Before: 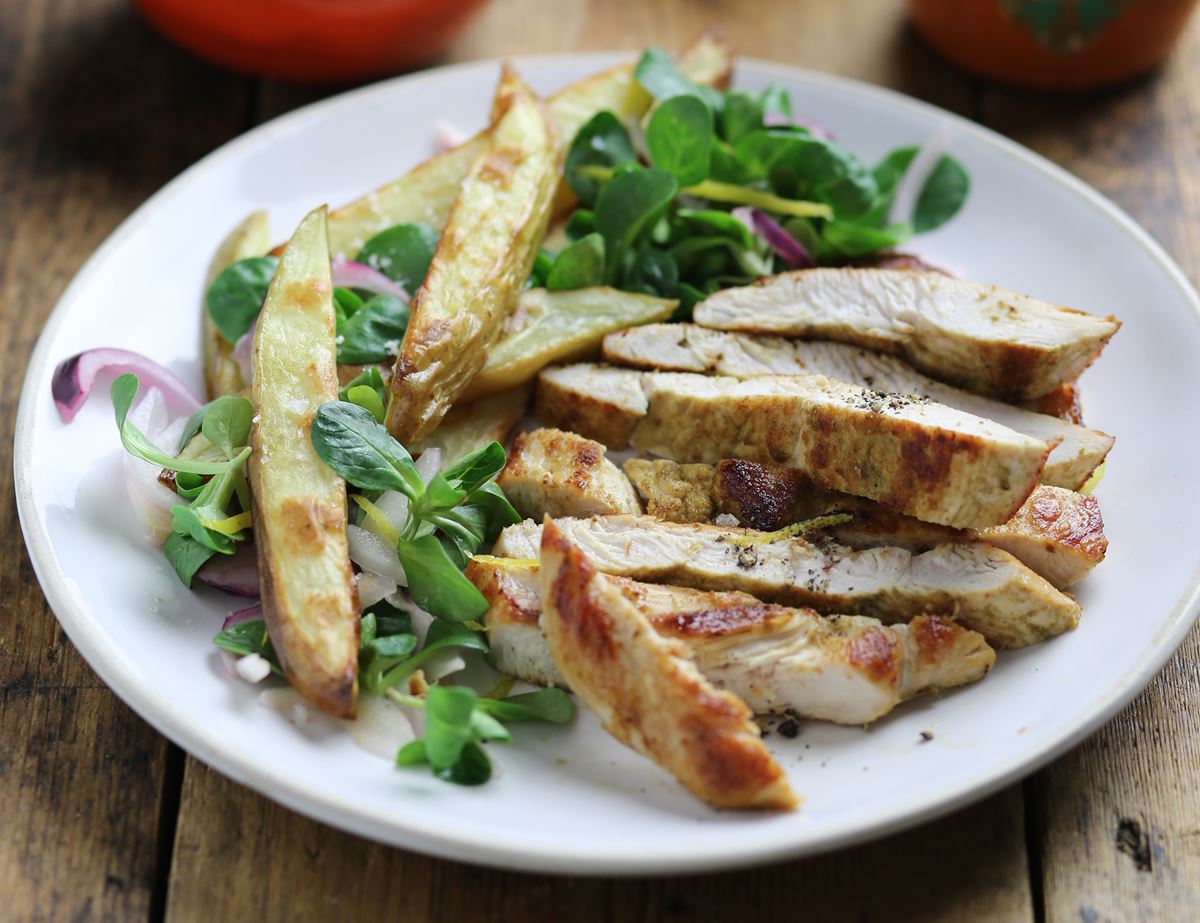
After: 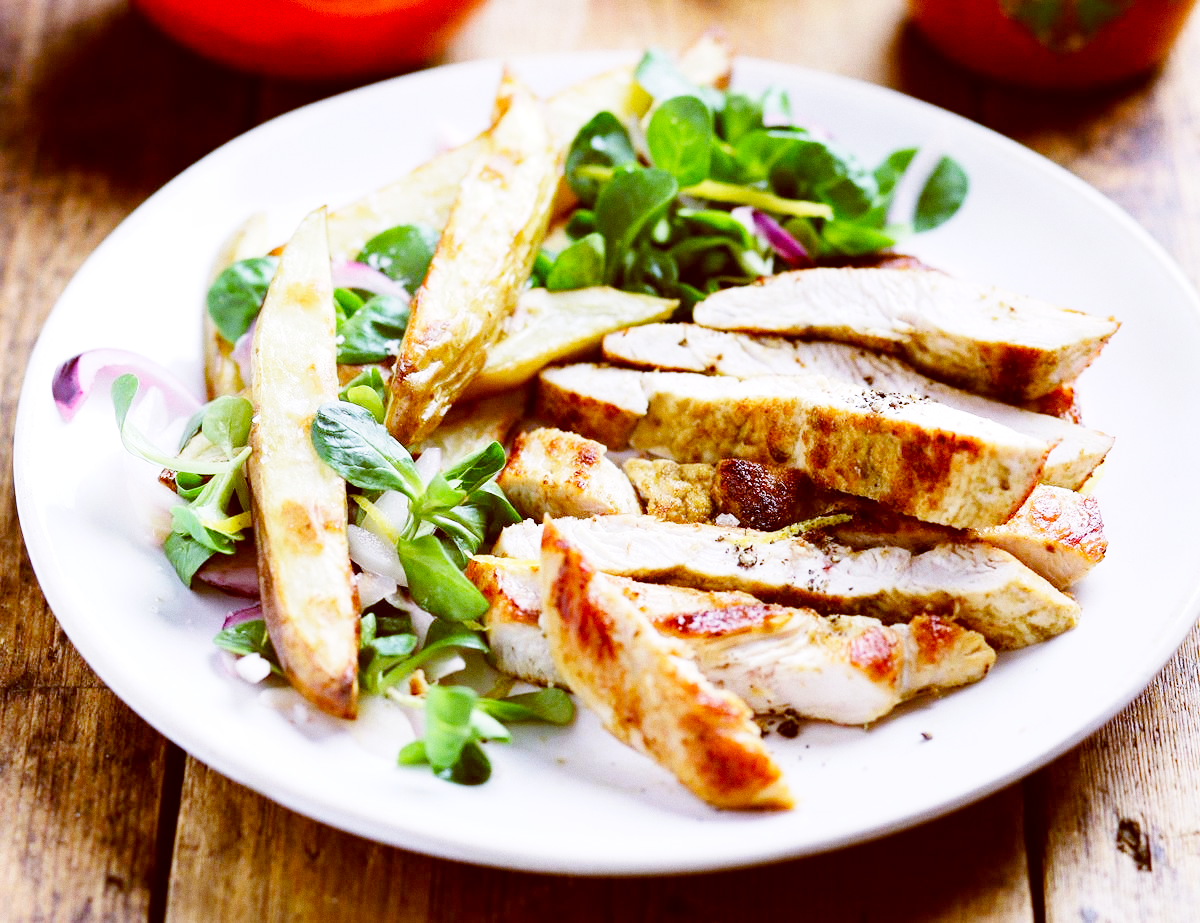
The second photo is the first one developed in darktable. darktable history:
grain: coarseness 0.09 ISO, strength 16.61%
color balance: lift [1, 1.015, 1.004, 0.985], gamma [1, 0.958, 0.971, 1.042], gain [1, 0.956, 0.977, 1.044]
local contrast: highlights 100%, shadows 100%, detail 120%, midtone range 0.2
white balance: red 1.05, blue 1.072
base curve: curves: ch0 [(0, 0) (0, 0.001) (0.001, 0.001) (0.004, 0.002) (0.007, 0.004) (0.015, 0.013) (0.033, 0.045) (0.052, 0.096) (0.075, 0.17) (0.099, 0.241) (0.163, 0.42) (0.219, 0.55) (0.259, 0.616) (0.327, 0.722) (0.365, 0.765) (0.522, 0.873) (0.547, 0.881) (0.689, 0.919) (0.826, 0.952) (1, 1)], preserve colors none
